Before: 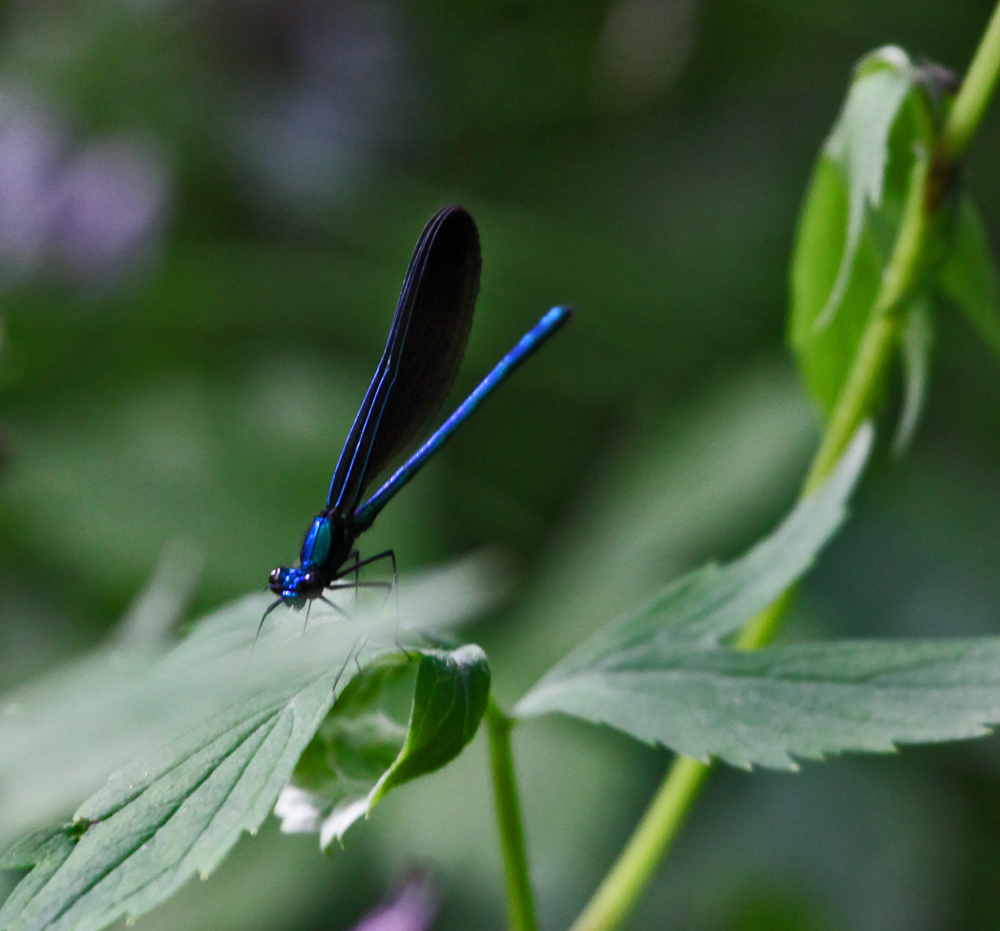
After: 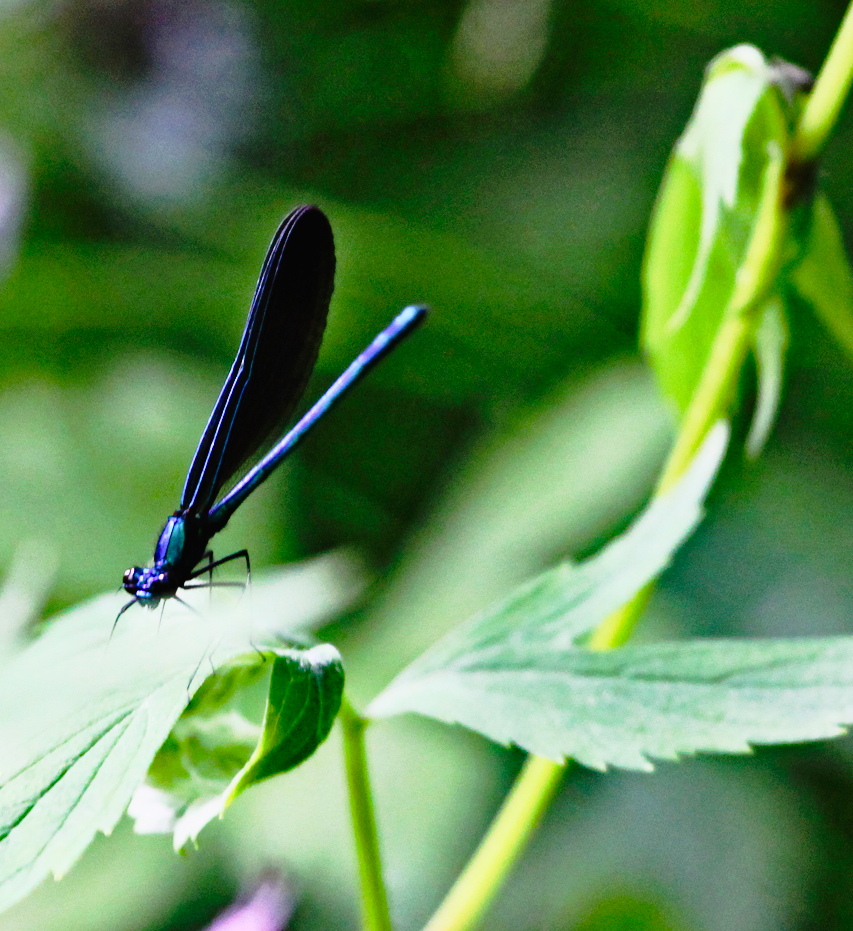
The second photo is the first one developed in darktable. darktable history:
base curve: curves: ch0 [(0, 0) (0.018, 0.026) (0.143, 0.37) (0.33, 0.731) (0.458, 0.853) (0.735, 0.965) (0.905, 0.986) (1, 1)]
tone curve: curves: ch0 [(0.014, 0.013) (0.088, 0.043) (0.208, 0.176) (0.257, 0.267) (0.406, 0.483) (0.489, 0.556) (0.667, 0.73) (0.793, 0.851) (0.994, 0.974)]; ch1 [(0, 0) (0.161, 0.092) (0.35, 0.33) (0.392, 0.392) (0.457, 0.467) (0.505, 0.497) (0.537, 0.518) (0.553, 0.53) (0.58, 0.567) (0.739, 0.697) (1, 1)]; ch2 [(0, 0) (0.346, 0.362) (0.448, 0.419) (0.502, 0.499) (0.533, 0.517) (0.556, 0.533) (0.629, 0.619) (0.717, 0.678) (1, 1)], preserve colors none
crop and rotate: left 14.618%
haze removal: compatibility mode true, adaptive false
